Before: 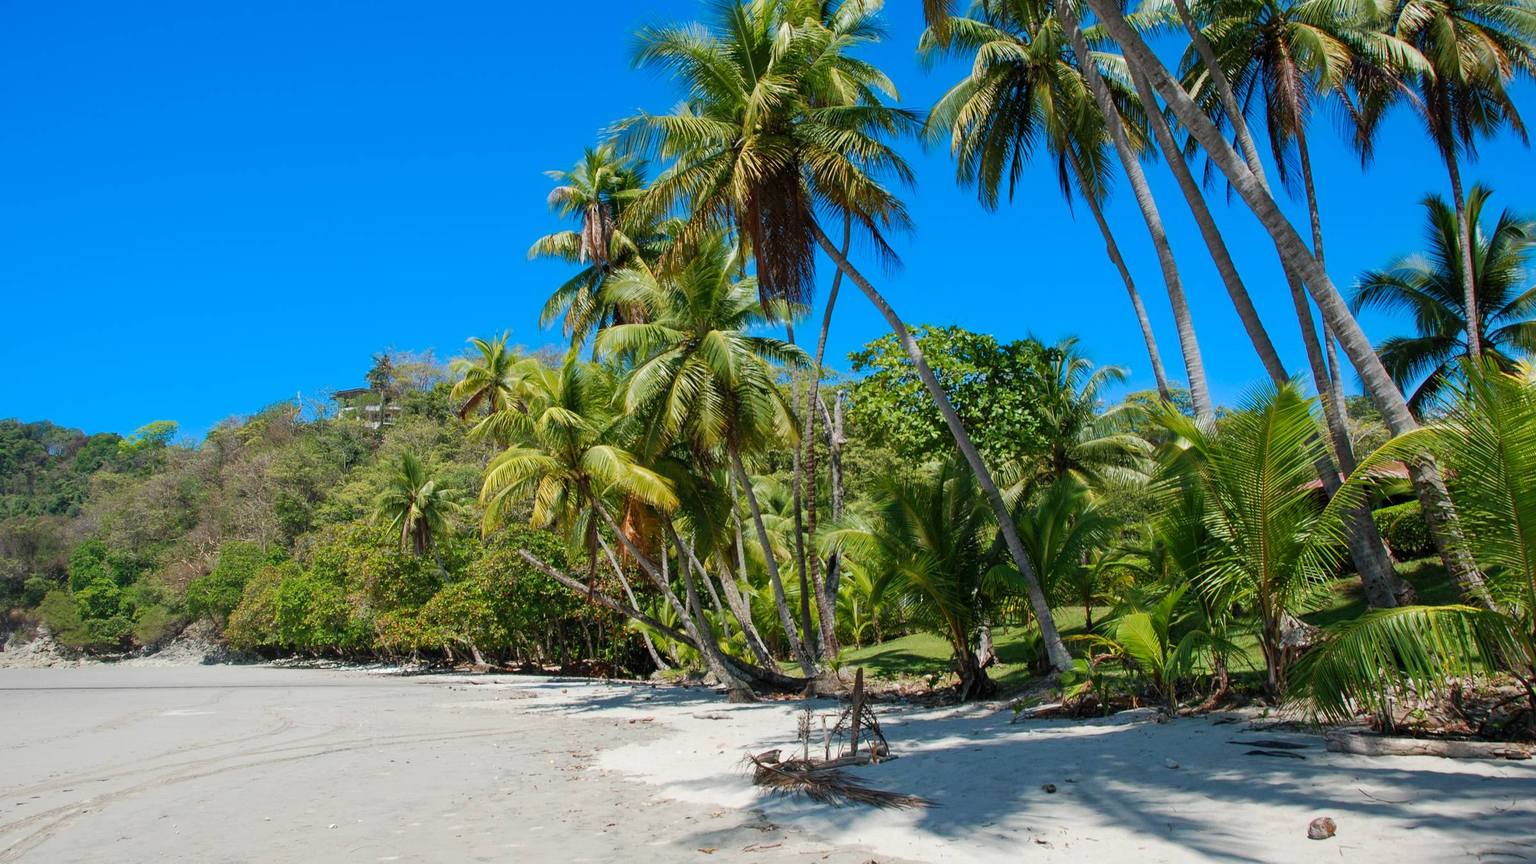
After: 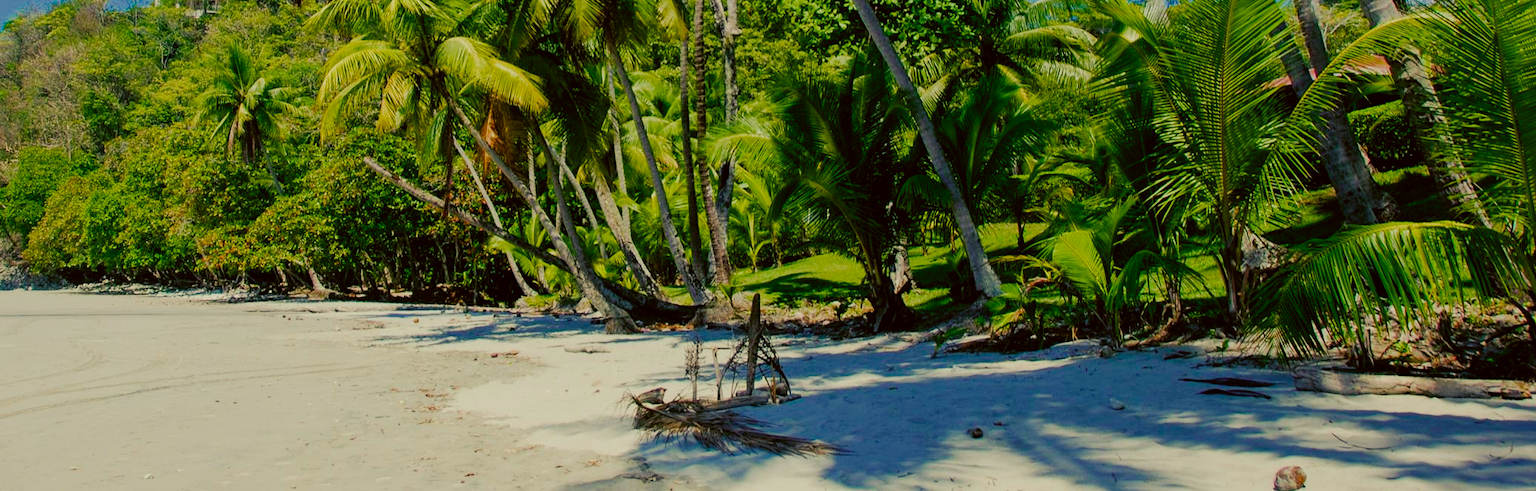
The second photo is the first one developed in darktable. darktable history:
crop and rotate: left 13.302%, top 47.853%, bottom 2.88%
color correction: highlights a* -1.61, highlights b* 10.53, shadows a* 0.249, shadows b* 19.18
filmic rgb: black relative exposure -7.65 EV, white relative exposure 4.56 EV, hardness 3.61, add noise in highlights 0.002, preserve chrominance max RGB, color science v3 (2019), use custom middle-gray values true, contrast in highlights soft
color balance rgb: shadows lift › luminance -40.917%, shadows lift › chroma 14.32%, shadows lift › hue 260.77°, perceptual saturation grading › global saturation 23.663%, perceptual saturation grading › highlights -23.604%, perceptual saturation grading › mid-tones 24.302%, perceptual saturation grading › shadows 38.827%, global vibrance 34.166%
